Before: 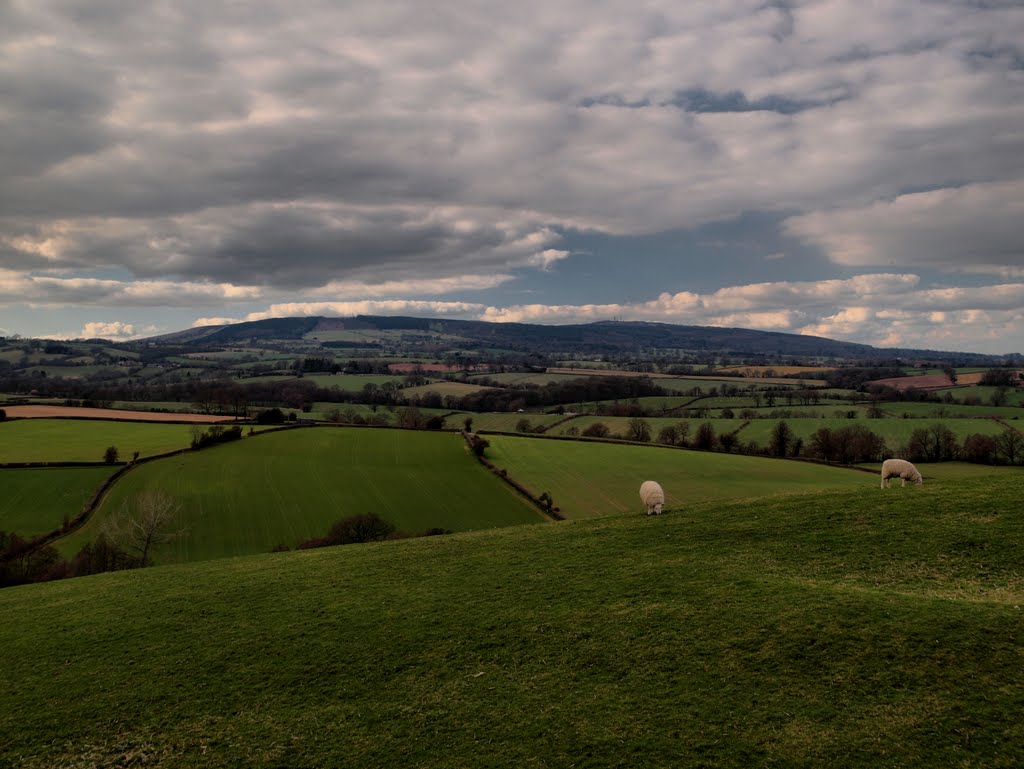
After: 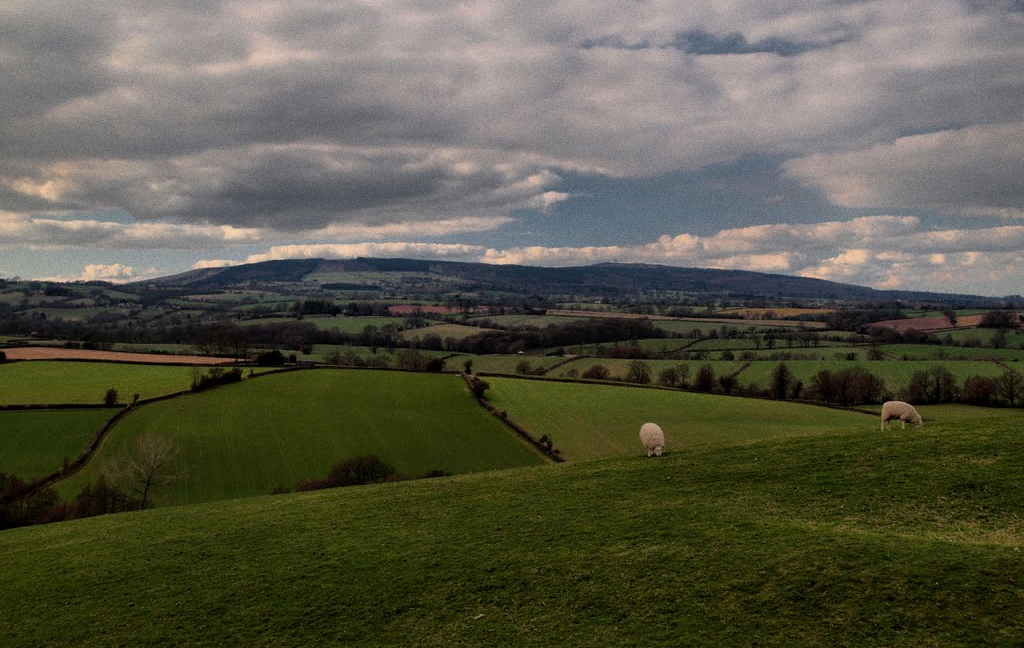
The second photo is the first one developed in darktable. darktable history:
crop: top 7.625%, bottom 8.027%
grain: on, module defaults
